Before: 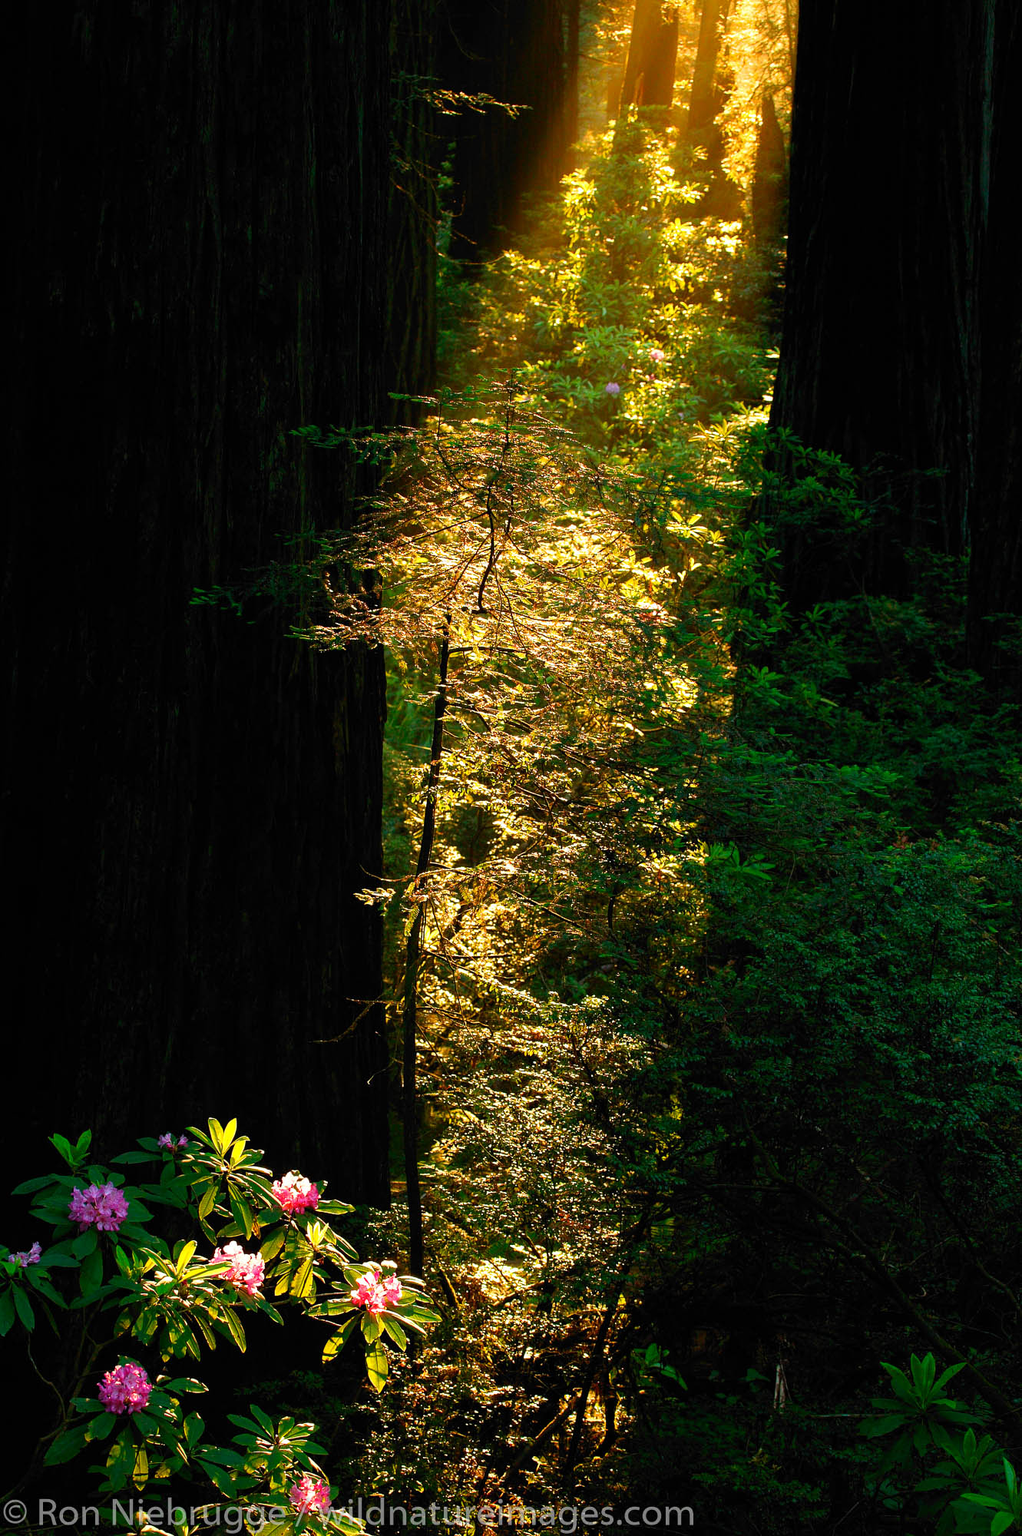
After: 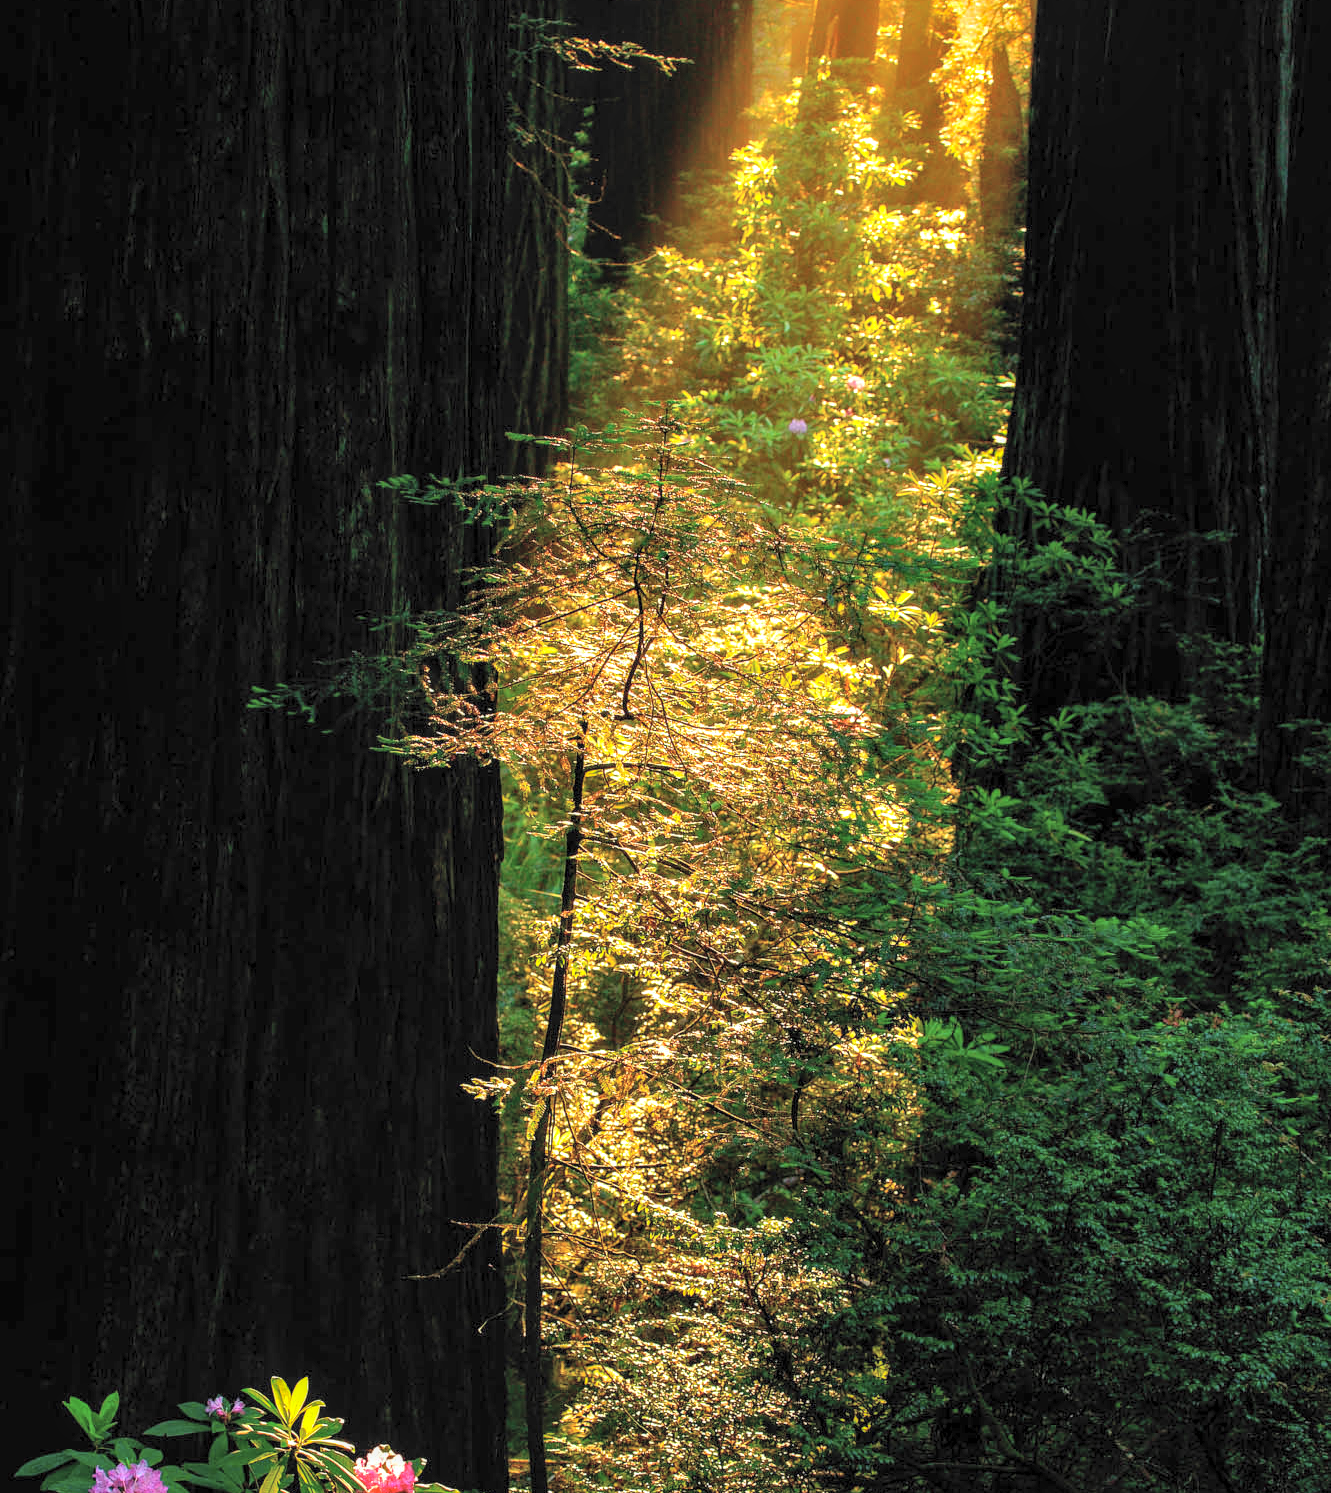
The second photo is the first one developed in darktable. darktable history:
shadows and highlights: shadows 9.59, white point adjustment 0.992, highlights -40.47
crop: top 3.994%, bottom 21.309%
local contrast: detail 130%
contrast brightness saturation: brightness 0.271
